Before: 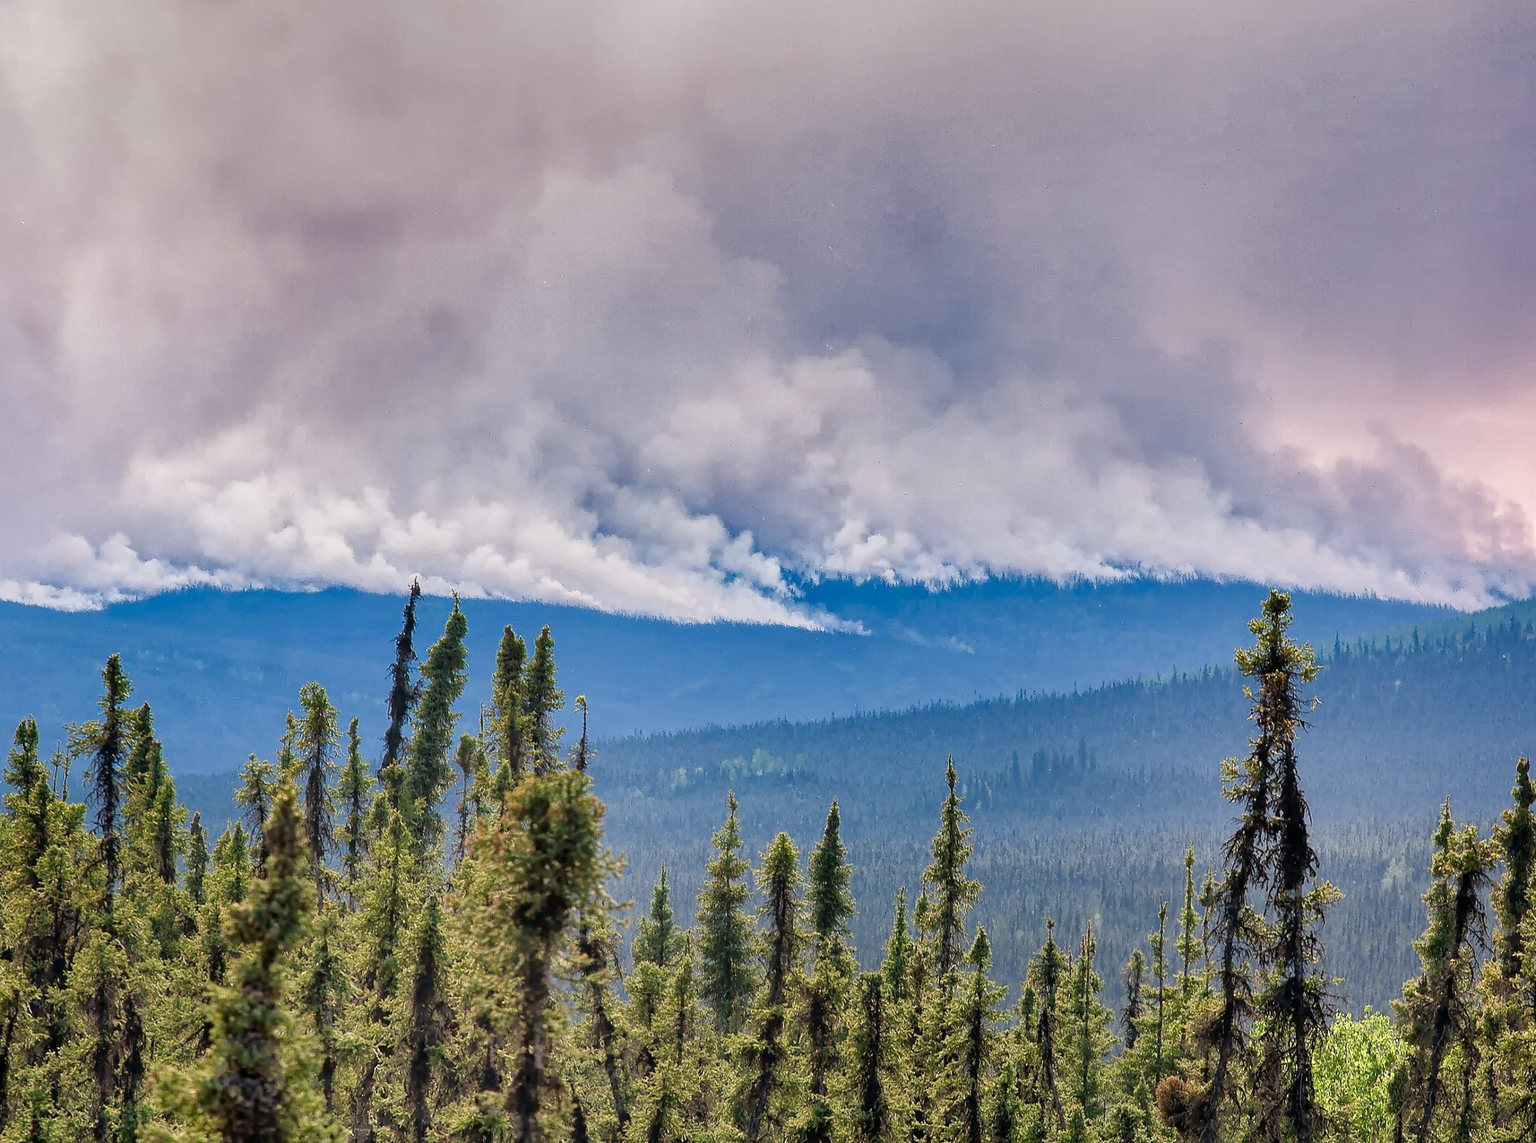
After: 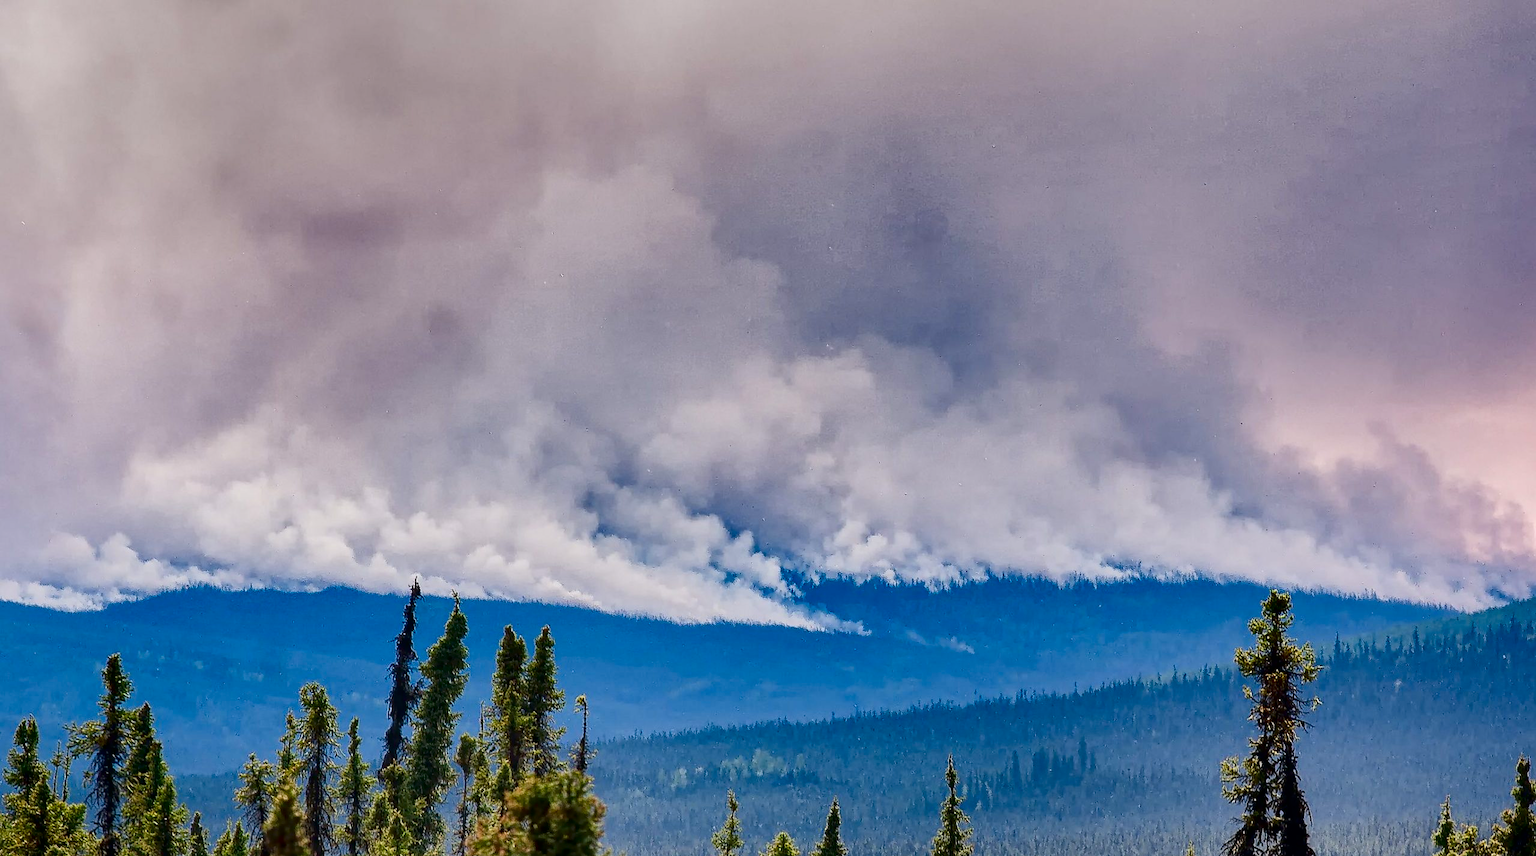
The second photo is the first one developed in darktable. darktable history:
contrast brightness saturation: contrast 0.19, brightness -0.24, saturation 0.11
vibrance: on, module defaults
crop: bottom 24.967%
base curve: curves: ch0 [(0, 0) (0.235, 0.266) (0.503, 0.496) (0.786, 0.72) (1, 1)]
